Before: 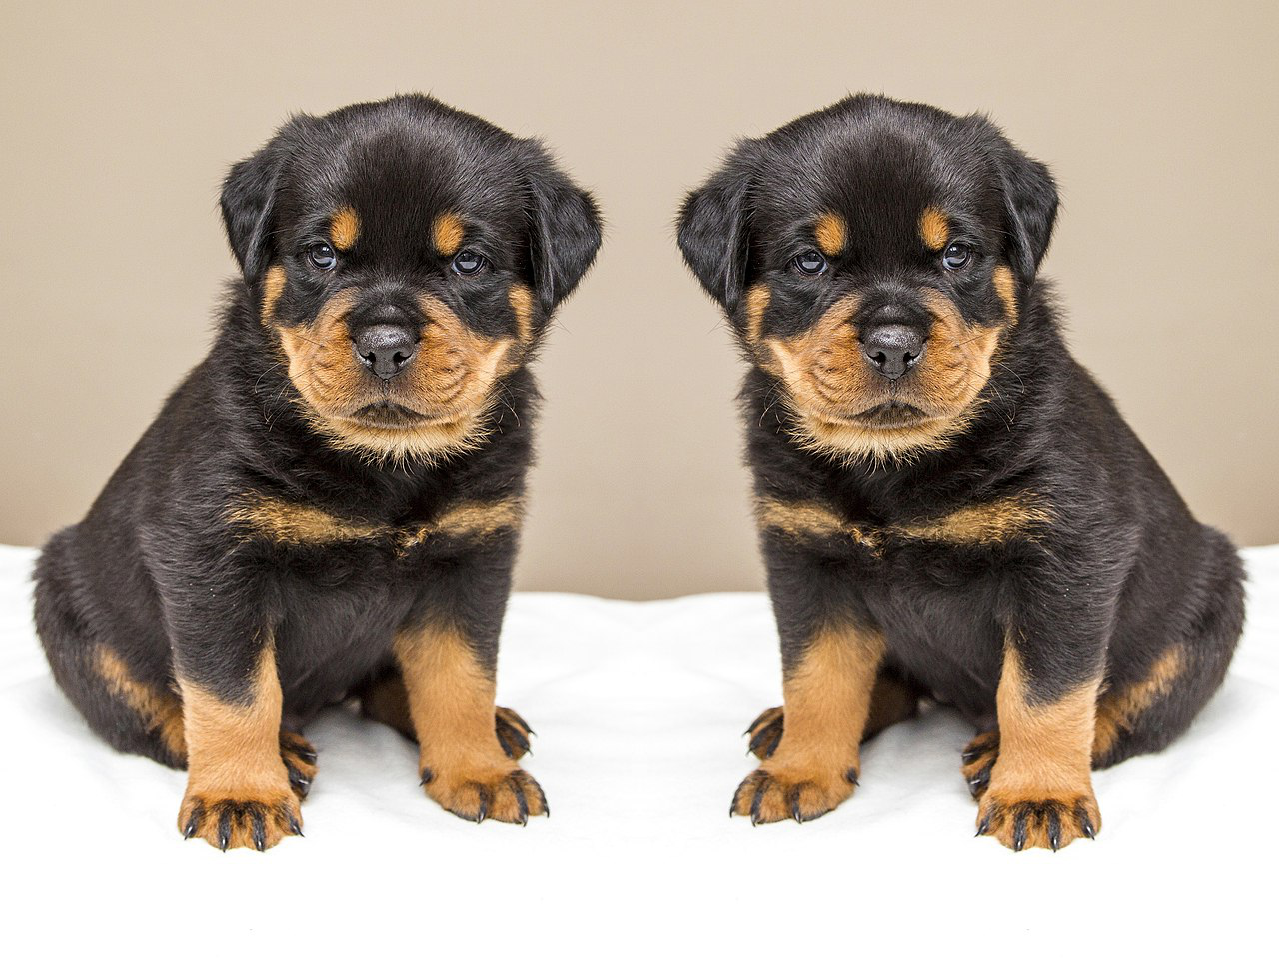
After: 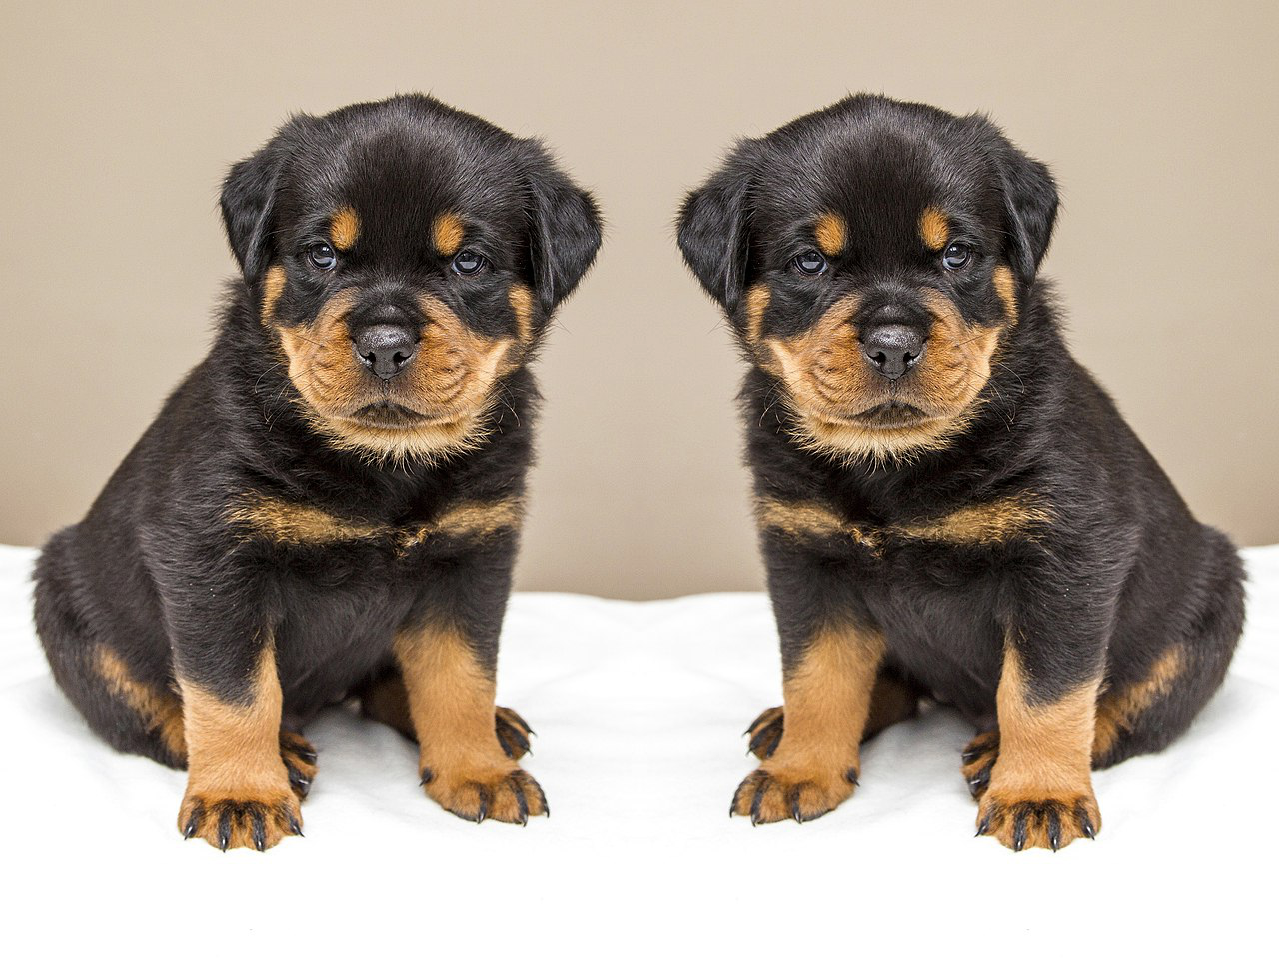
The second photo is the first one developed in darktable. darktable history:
exposure: compensate highlight preservation false
base curve: curves: ch0 [(0, 0) (0.303, 0.277) (1, 1)]
